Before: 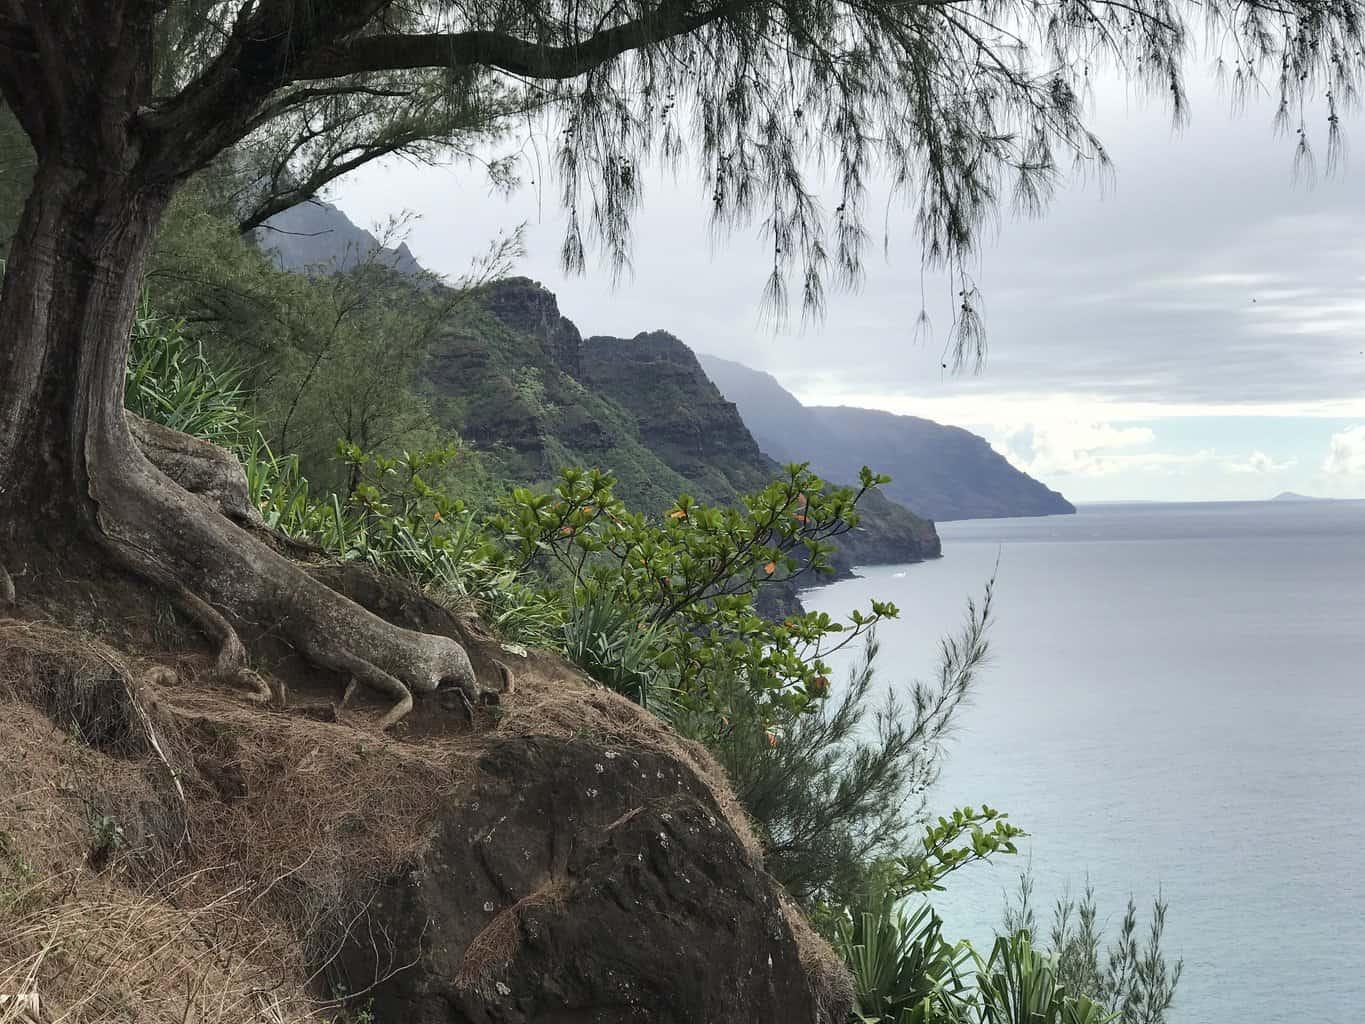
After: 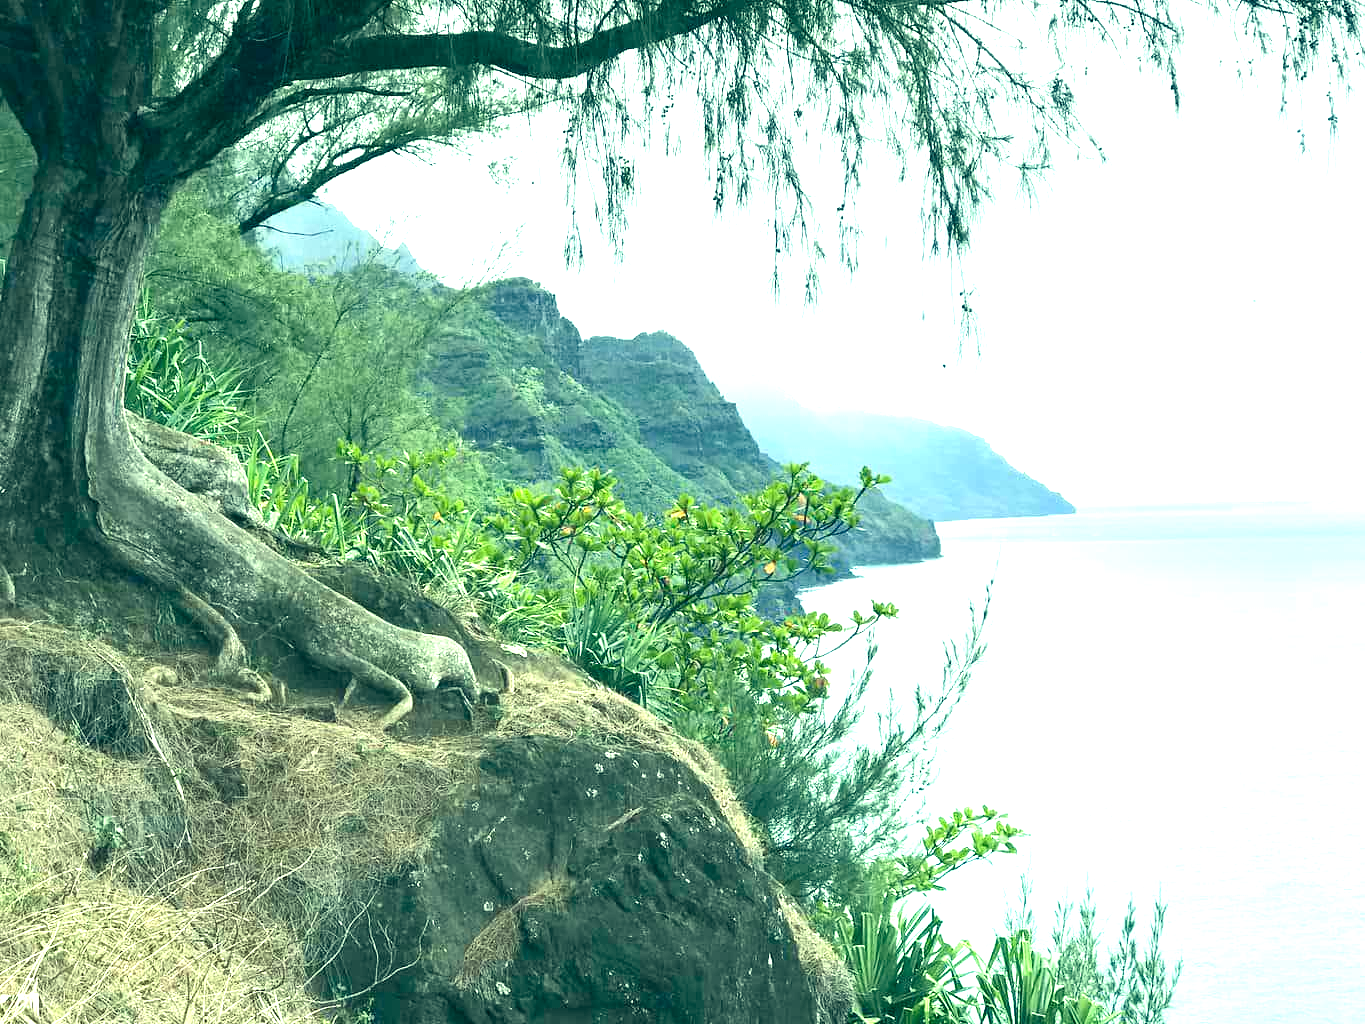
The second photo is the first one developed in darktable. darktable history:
exposure: black level correction 0, exposure 1.9 EV, compensate highlight preservation false
contrast brightness saturation: contrast 0.1, brightness 0.02, saturation 0.02
color correction: highlights a* -20.08, highlights b* 9.8, shadows a* -20.4, shadows b* -10.76
